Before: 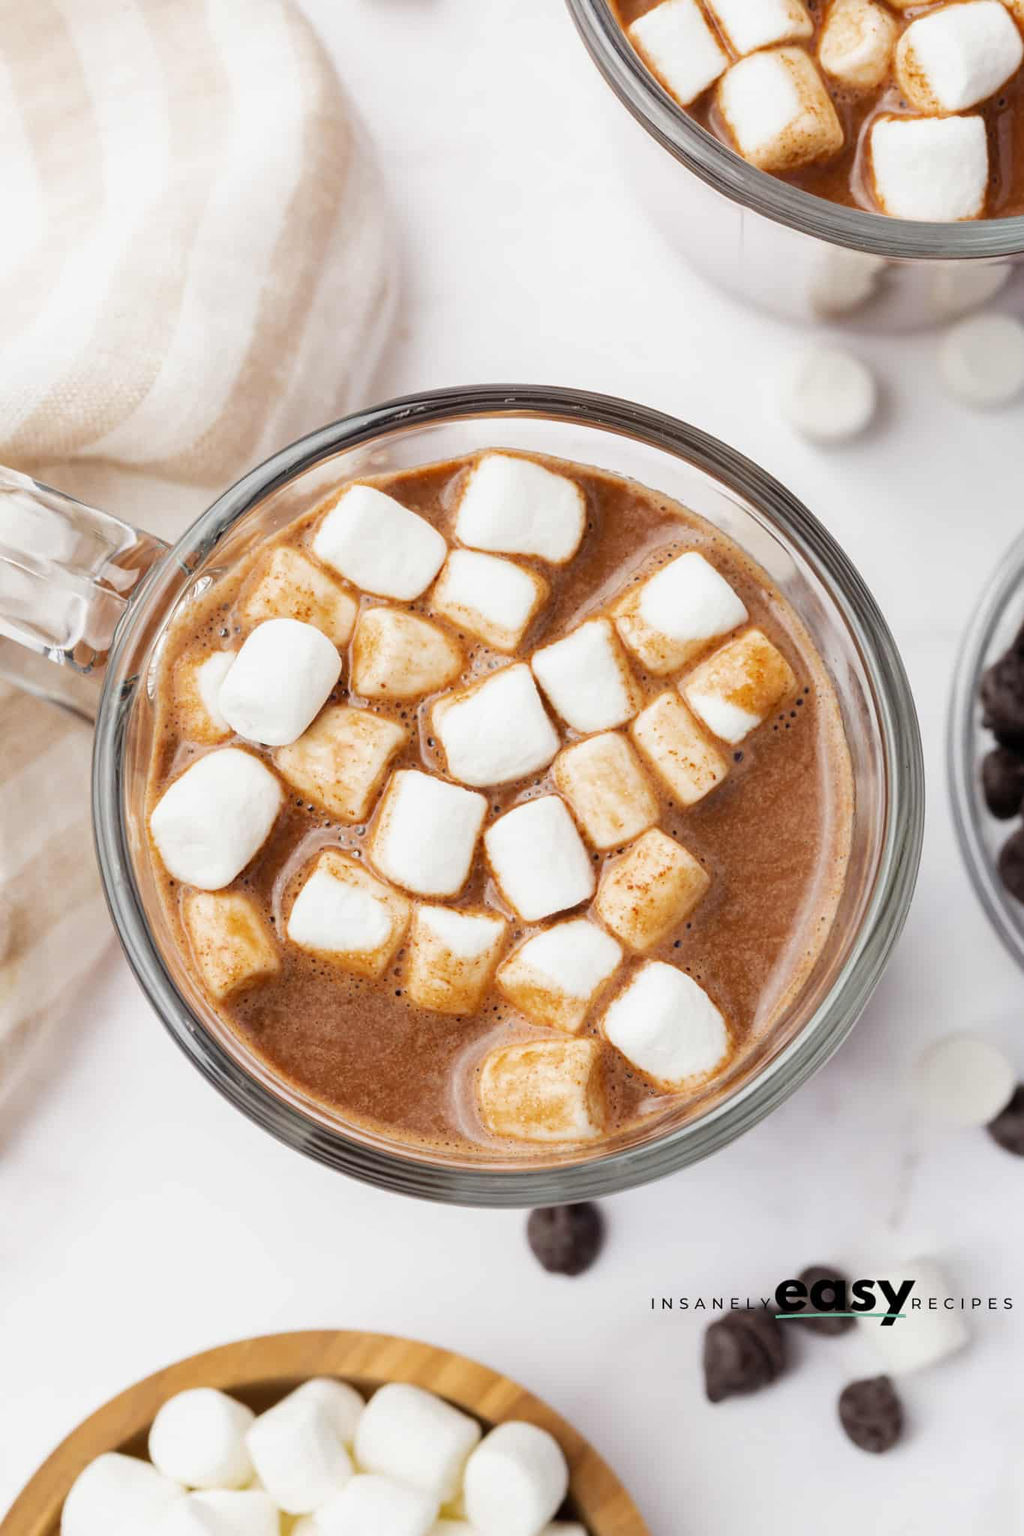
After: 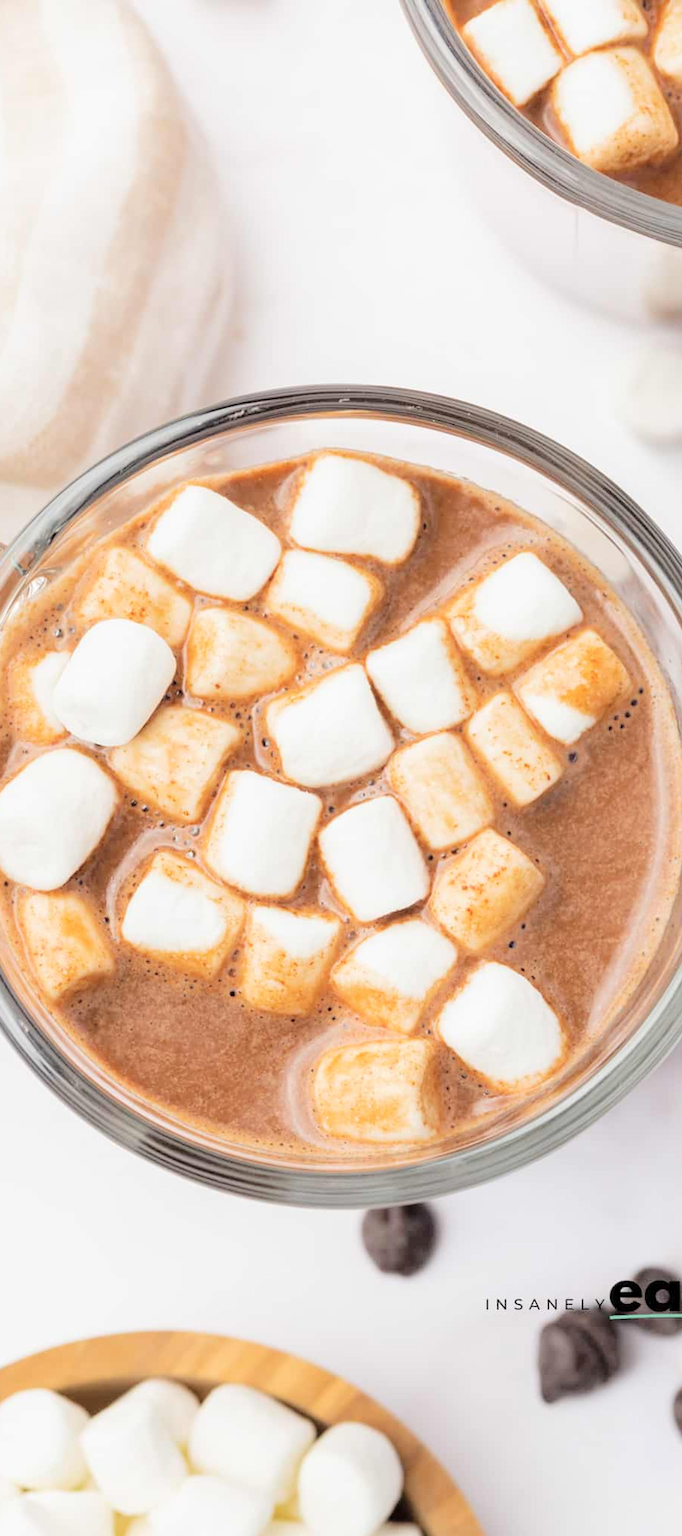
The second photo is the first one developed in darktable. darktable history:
contrast brightness saturation: contrast 0.072
crop and rotate: left 16.236%, right 17.157%
tone curve: curves: ch0 [(0, 0) (0.26, 0.424) (0.417, 0.585) (1, 1)], color space Lab, independent channels, preserve colors none
